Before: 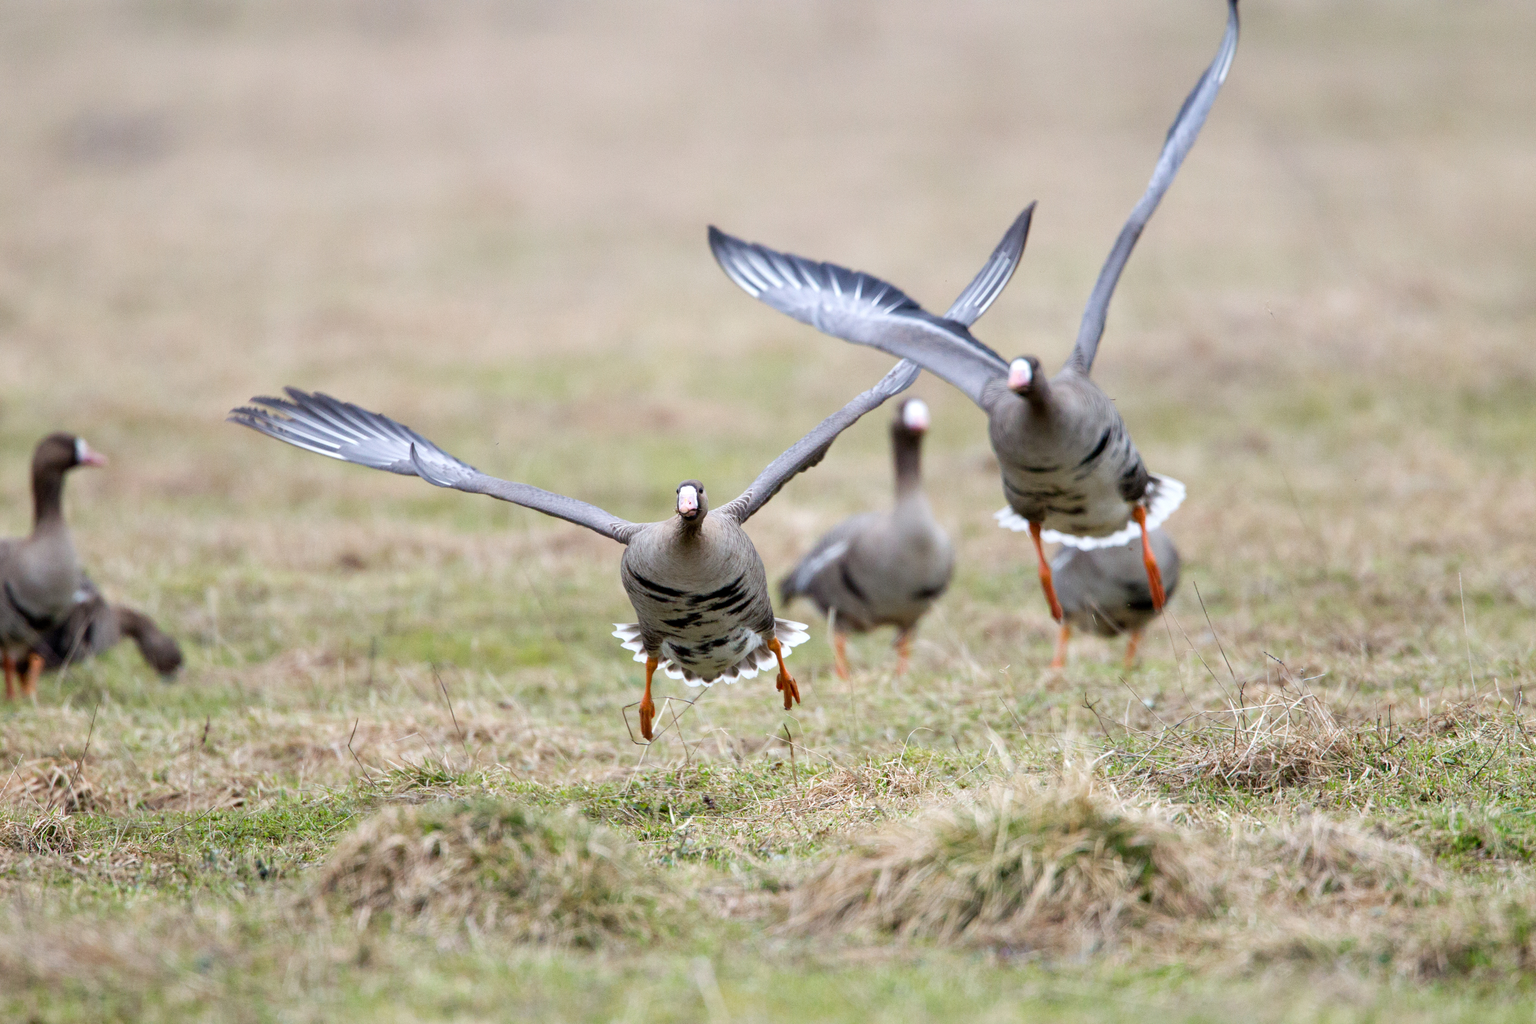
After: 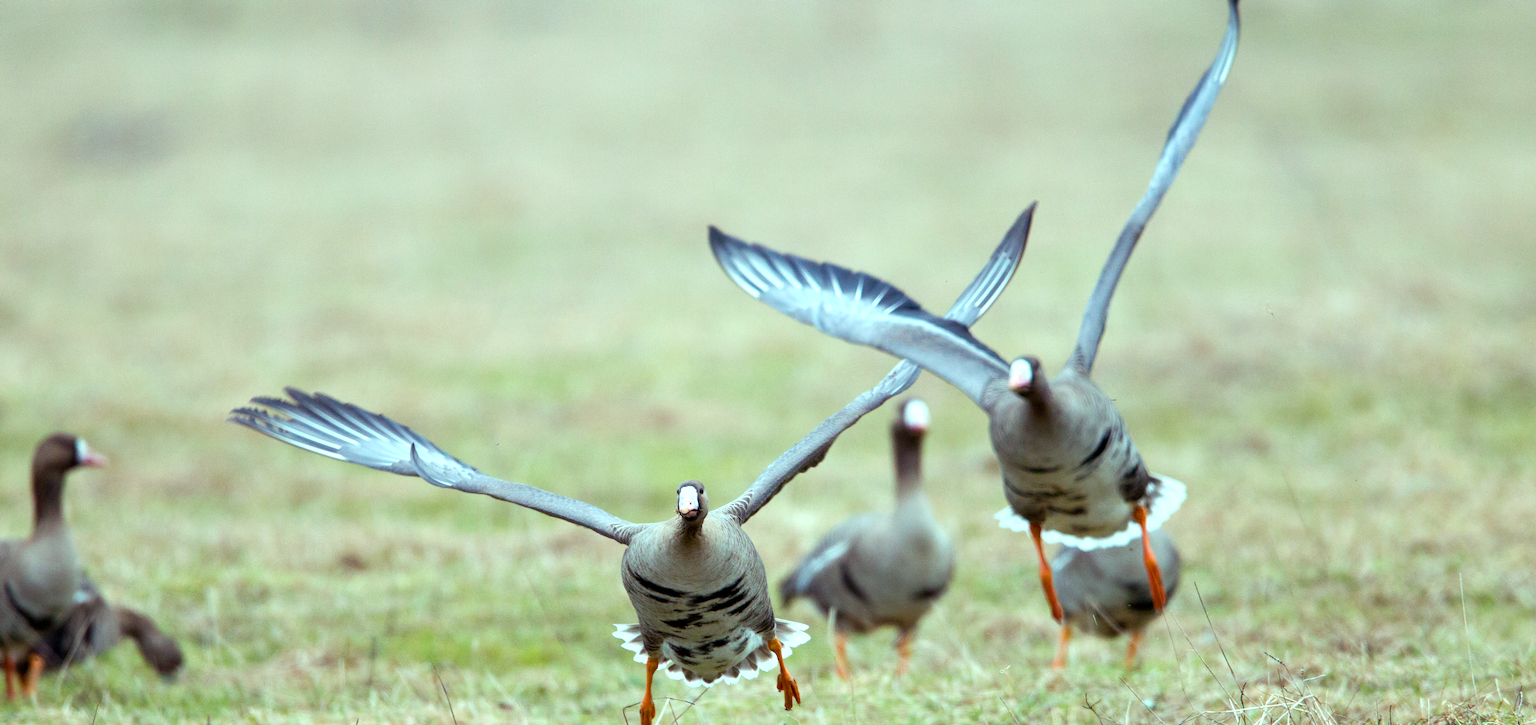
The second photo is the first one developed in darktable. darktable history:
crop: right 0%, bottom 29.131%
color correction: highlights a* -0.843, highlights b* -8.57
color balance rgb: power › hue 313.99°, highlights gain › luminance 15.392%, highlights gain › chroma 6.873%, highlights gain › hue 124.63°, linear chroma grading › global chroma 15.393%, perceptual saturation grading › global saturation 2.027%, perceptual saturation grading › highlights -2.789%, perceptual saturation grading › mid-tones 4.021%, perceptual saturation grading › shadows 7.644%, perceptual brilliance grading › highlights 2.534%
